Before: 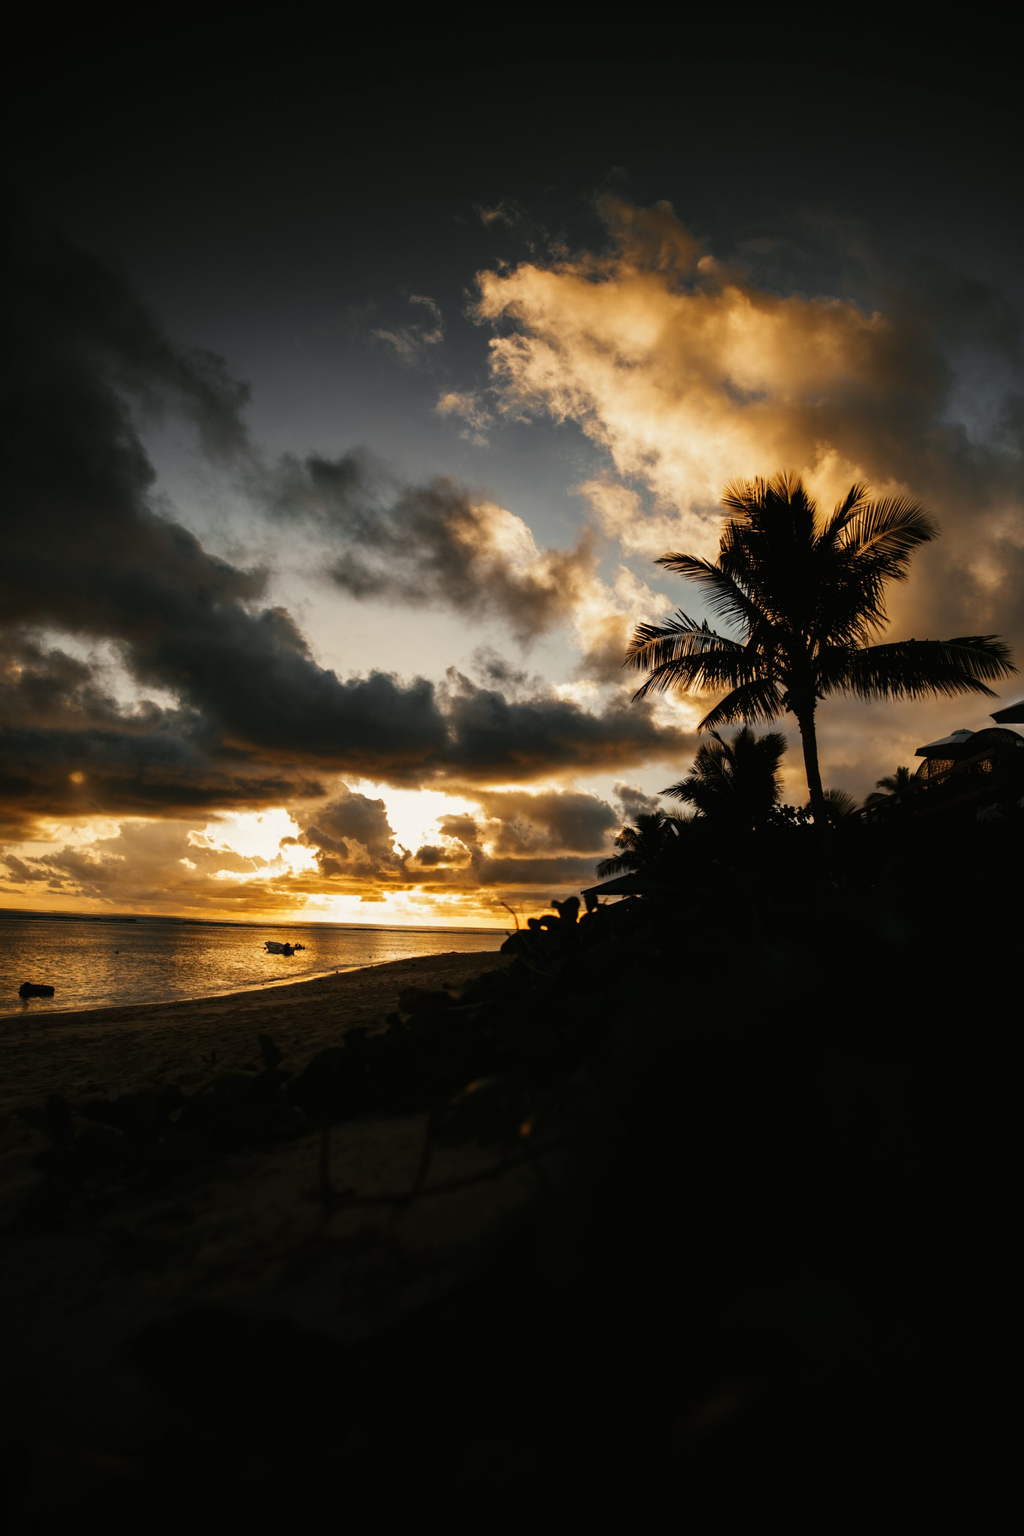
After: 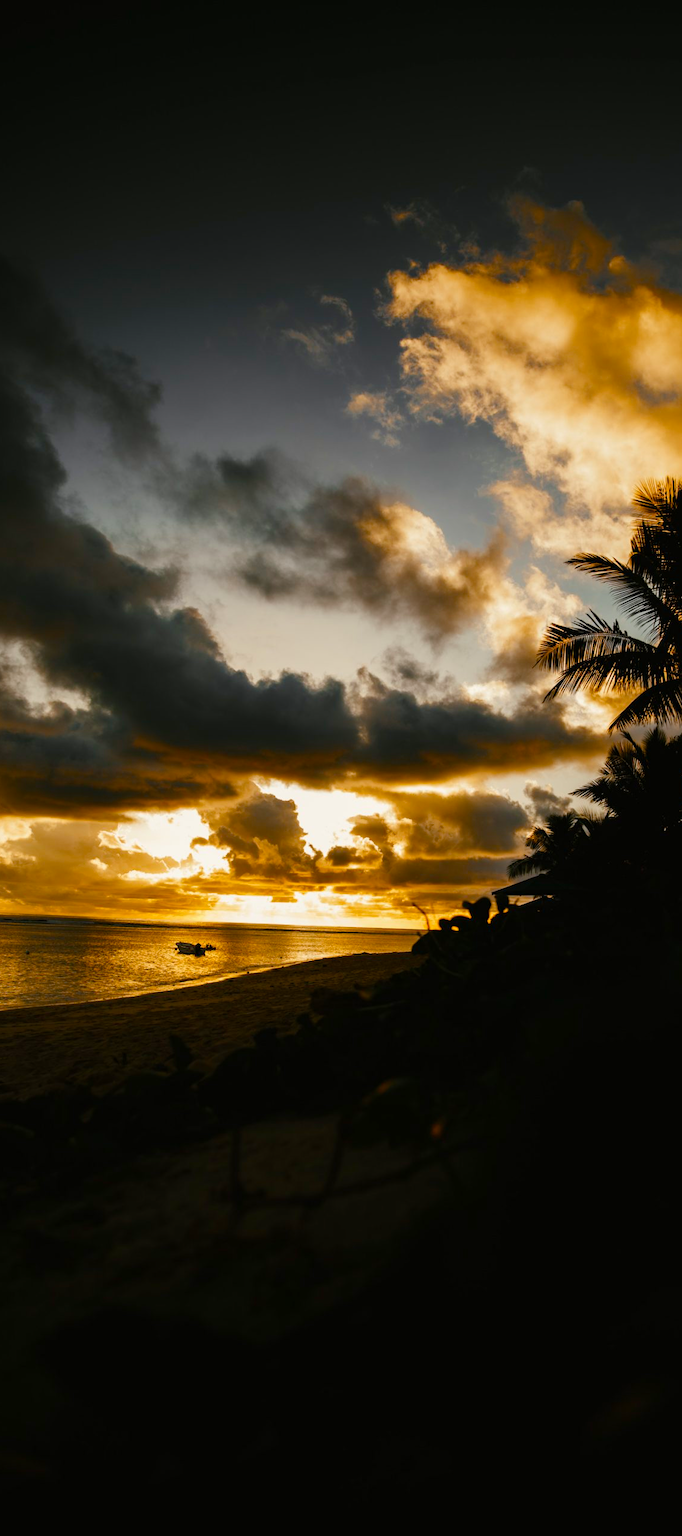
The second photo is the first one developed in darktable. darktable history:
crop and rotate: left 8.786%, right 24.548%
color balance rgb: perceptual saturation grading › global saturation 35%, perceptual saturation grading › highlights -25%, perceptual saturation grading › shadows 50%
